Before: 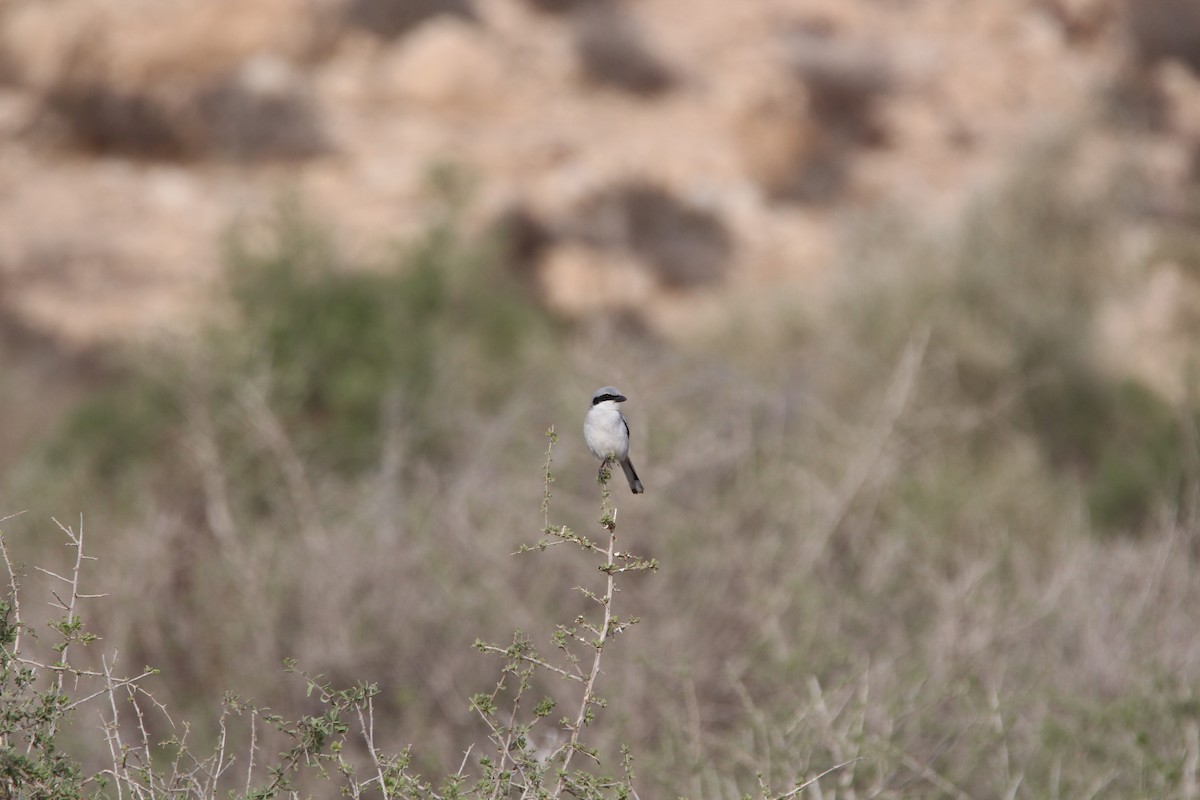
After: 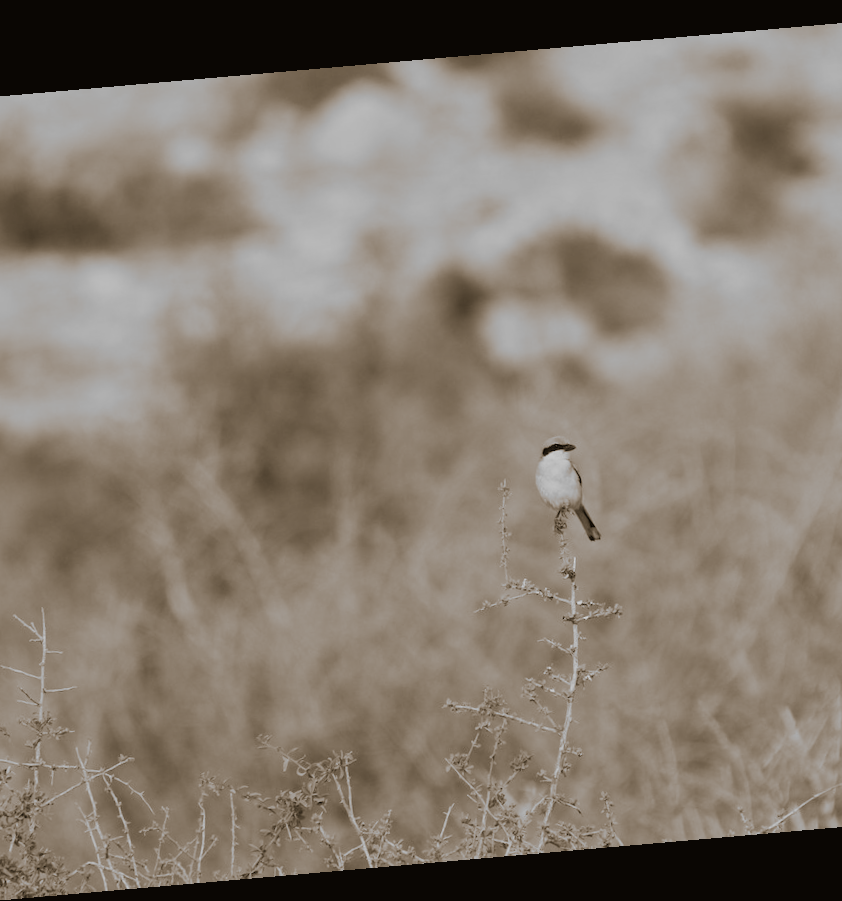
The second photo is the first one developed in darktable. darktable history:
crop and rotate: left 6.617%, right 26.717%
color balance rgb: shadows lift › chroma 9.92%, shadows lift › hue 45.12°, power › luminance 3.26%, power › hue 231.93°, global offset › luminance 0.4%, global offset › chroma 0.21%, global offset › hue 255.02°
monochrome: a 16.01, b -2.65, highlights 0.52
filmic rgb: black relative exposure -7.65 EV, white relative exposure 4.56 EV, hardness 3.61
color correction: highlights a* -4.73, highlights b* 5.06, saturation 0.97
split-toning: shadows › hue 37.98°, highlights › hue 185.58°, balance -55.261
rotate and perspective: rotation -4.98°, automatic cropping off
